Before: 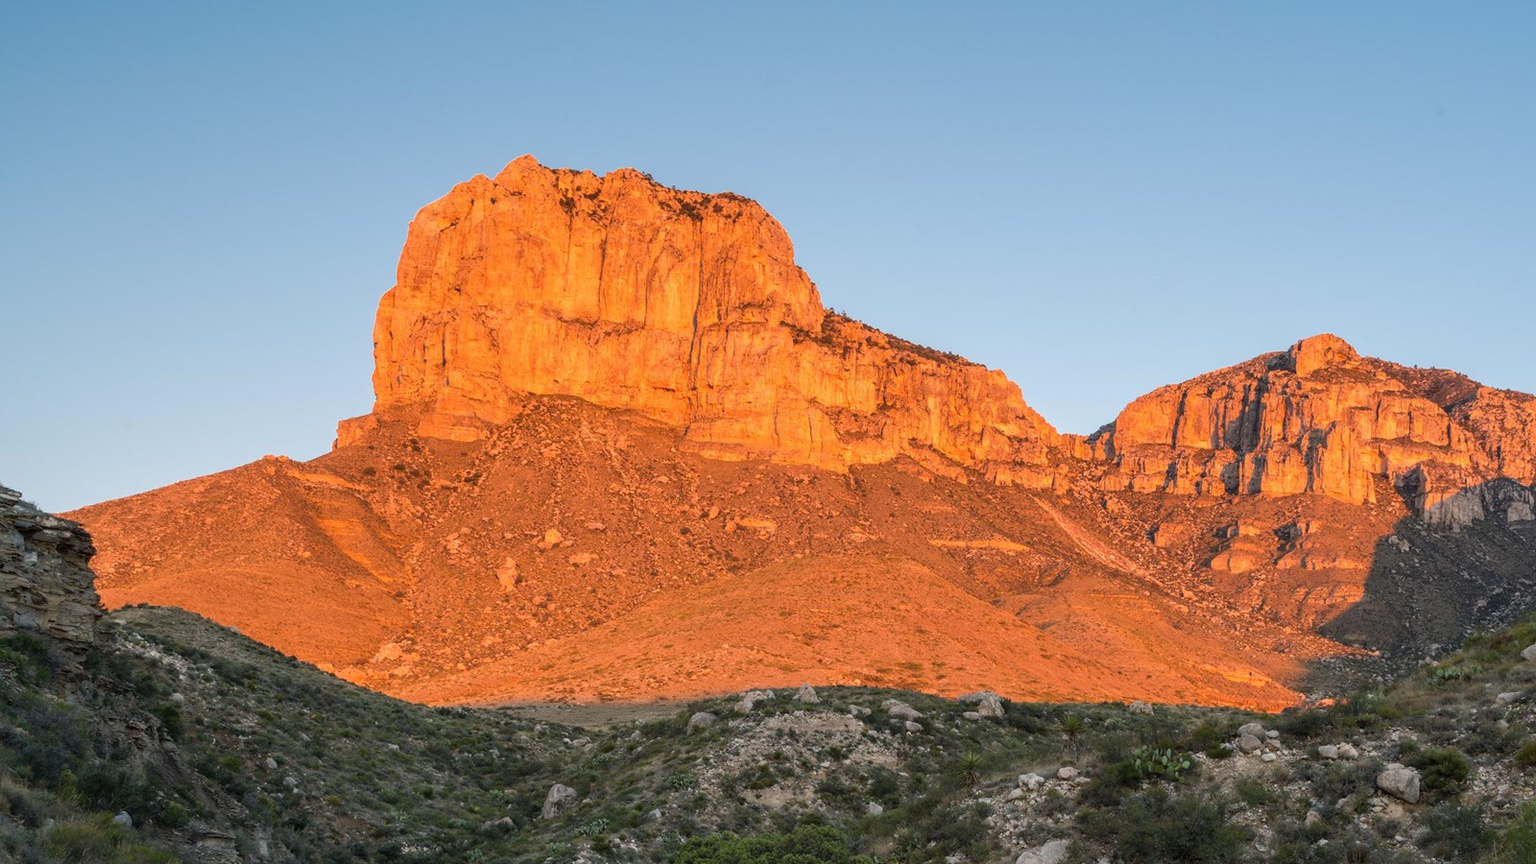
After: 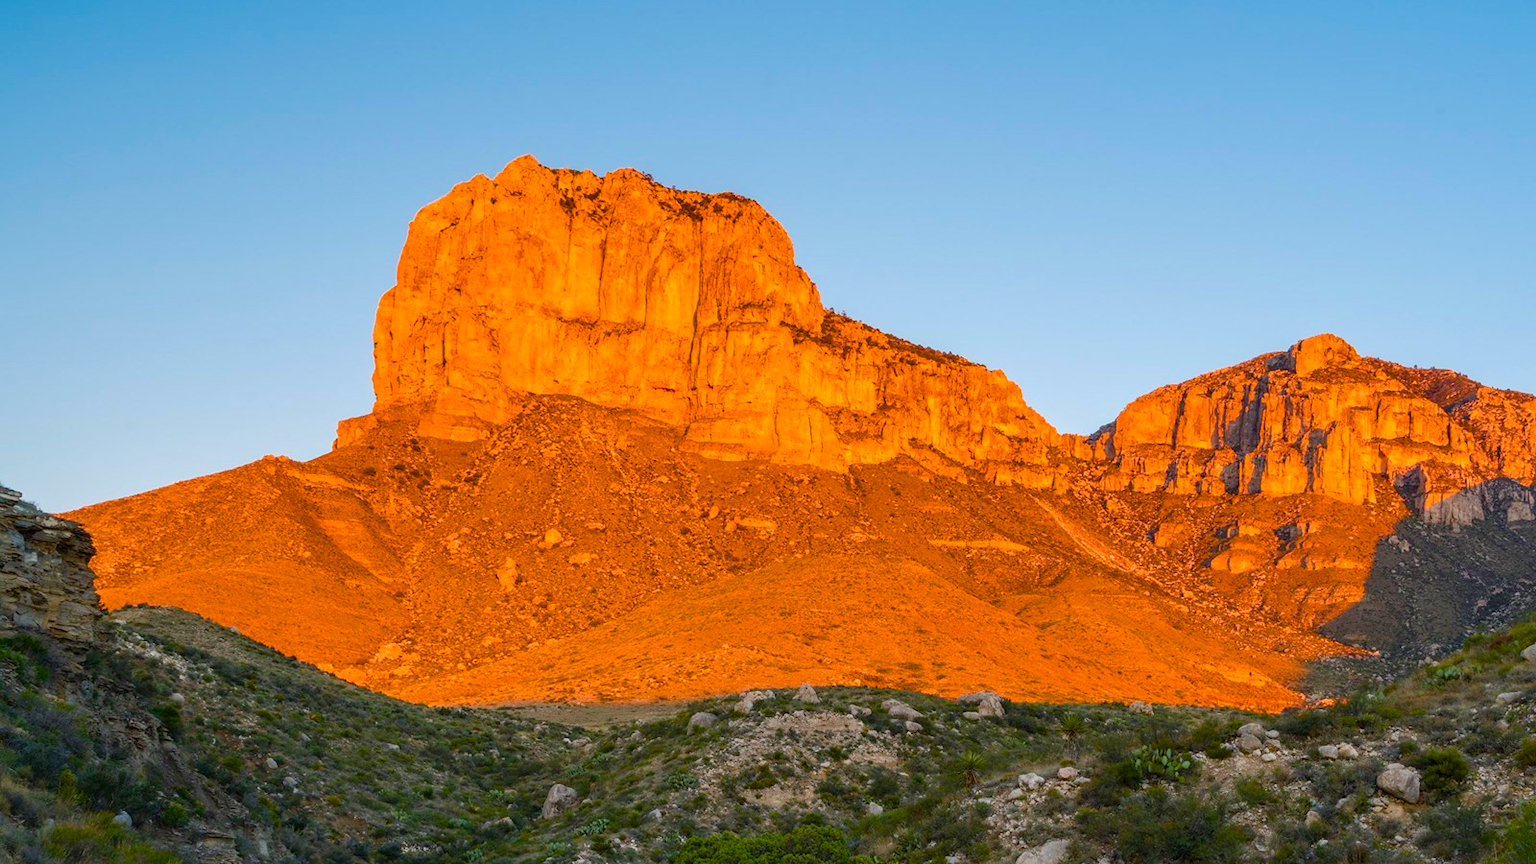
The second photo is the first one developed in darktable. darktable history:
color balance rgb: linear chroma grading › global chroma 22.962%, perceptual saturation grading › global saturation 20%, perceptual saturation grading › highlights -24.719%, perceptual saturation grading › shadows 50.14%, global vibrance 20%
